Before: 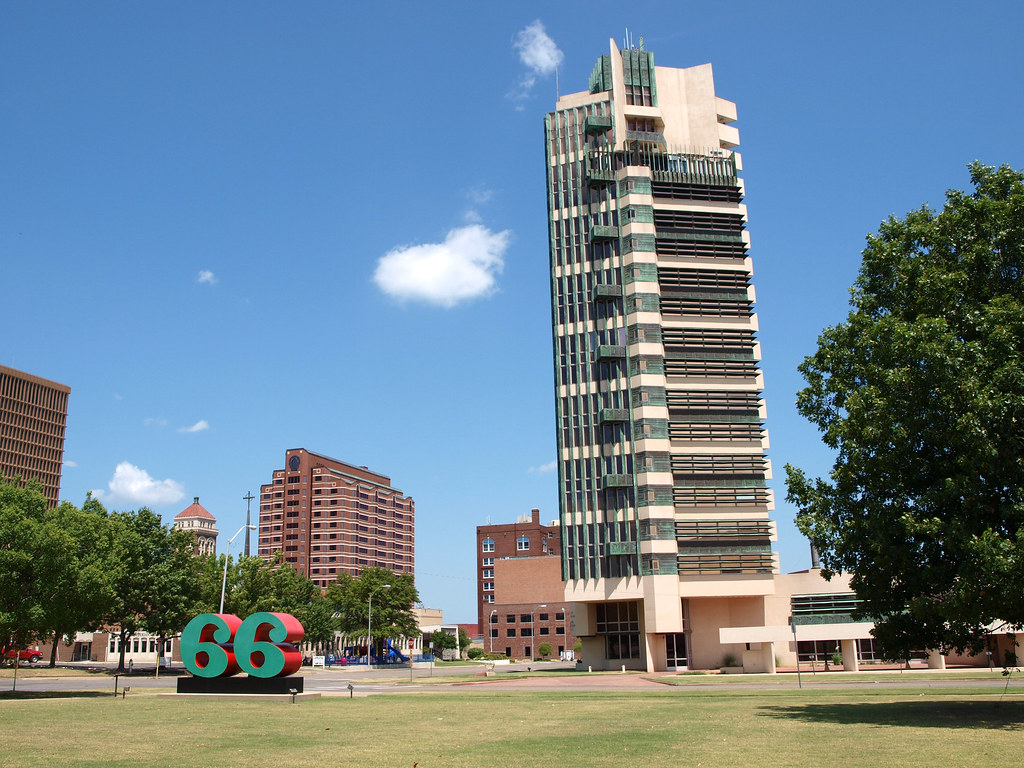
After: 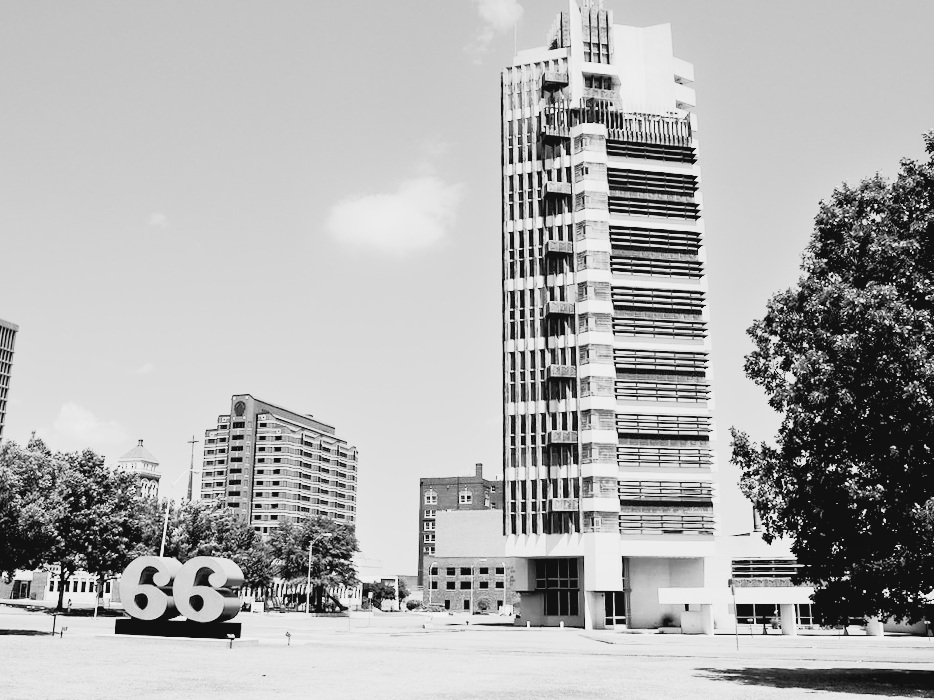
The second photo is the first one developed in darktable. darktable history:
contrast equalizer: y [[0.509, 0.517, 0.523, 0.523, 0.517, 0.509], [0.5 ×6], [0.5 ×6], [0 ×6], [0 ×6]]
white balance: red 0.978, blue 0.999
monochrome: a -74.22, b 78.2
crop and rotate: angle -1.96°, left 3.097%, top 4.154%, right 1.586%, bottom 0.529%
tone curve: curves: ch0 [(0, 0.052) (0.207, 0.35) (0.392, 0.592) (0.54, 0.803) (0.725, 0.922) (0.99, 0.974)], color space Lab, independent channels, preserve colors none
tone equalizer: -8 EV -0.417 EV, -7 EV -0.389 EV, -6 EV -0.333 EV, -5 EV -0.222 EV, -3 EV 0.222 EV, -2 EV 0.333 EV, -1 EV 0.389 EV, +0 EV 0.417 EV, edges refinement/feathering 500, mask exposure compensation -1.57 EV, preserve details no
rgb levels: levels [[0.01, 0.419, 0.839], [0, 0.5, 1], [0, 0.5, 1]]
